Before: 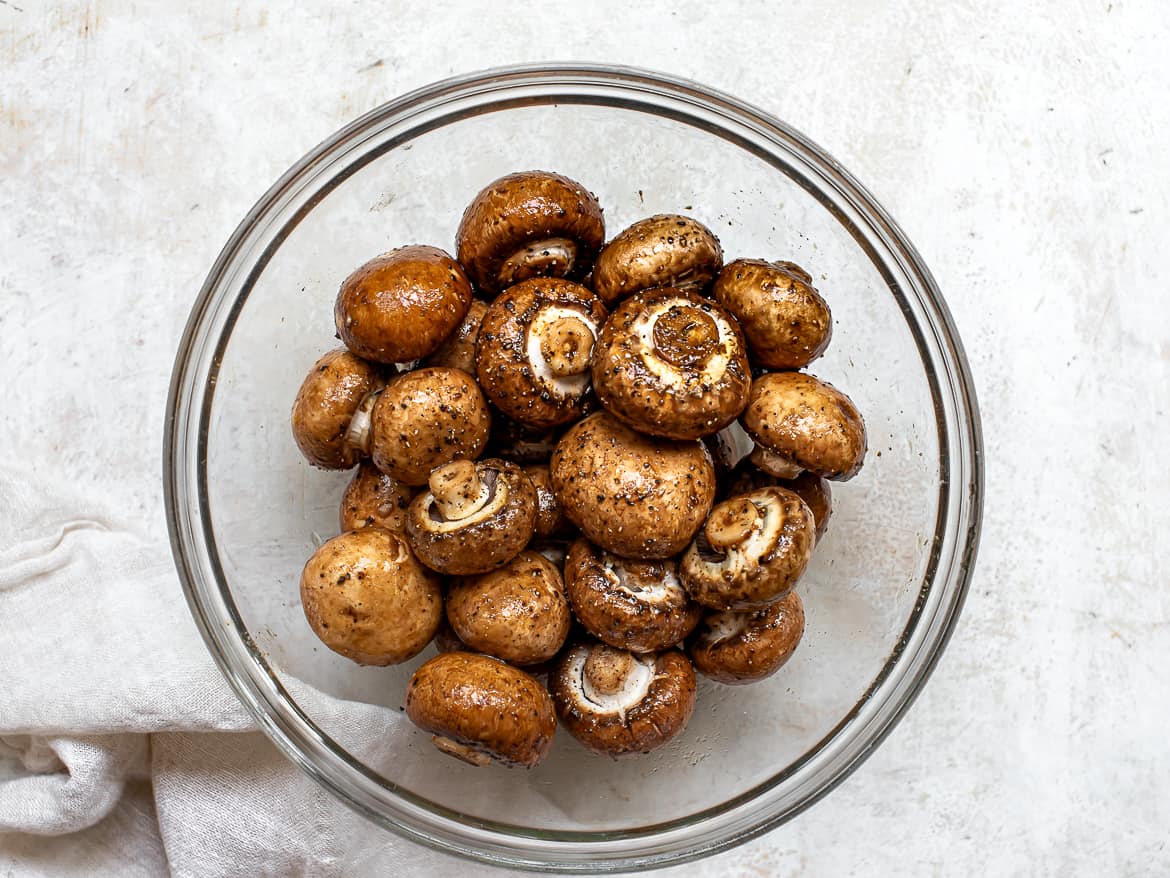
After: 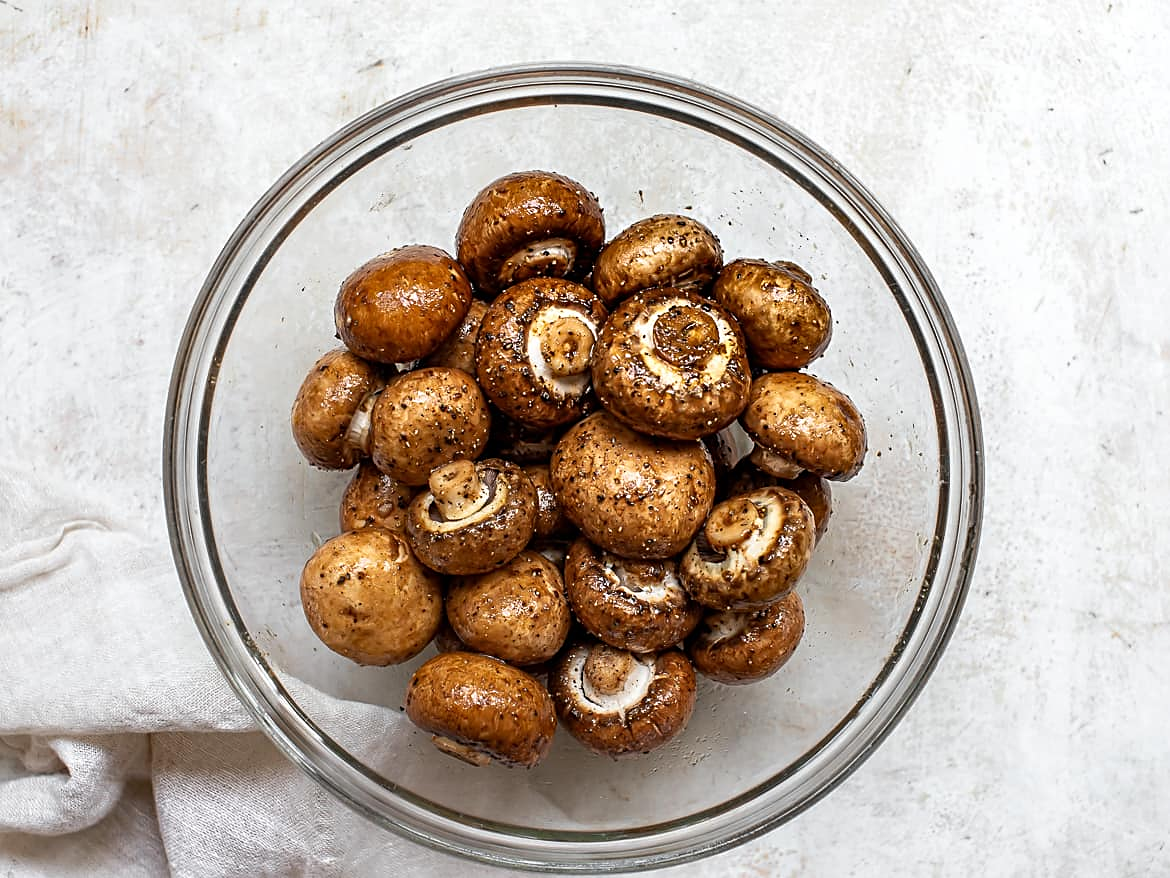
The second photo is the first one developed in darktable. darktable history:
sharpen: radius 1.902, amount 0.398, threshold 1.408
shadows and highlights: shadows 2.2, highlights -17, soften with gaussian
